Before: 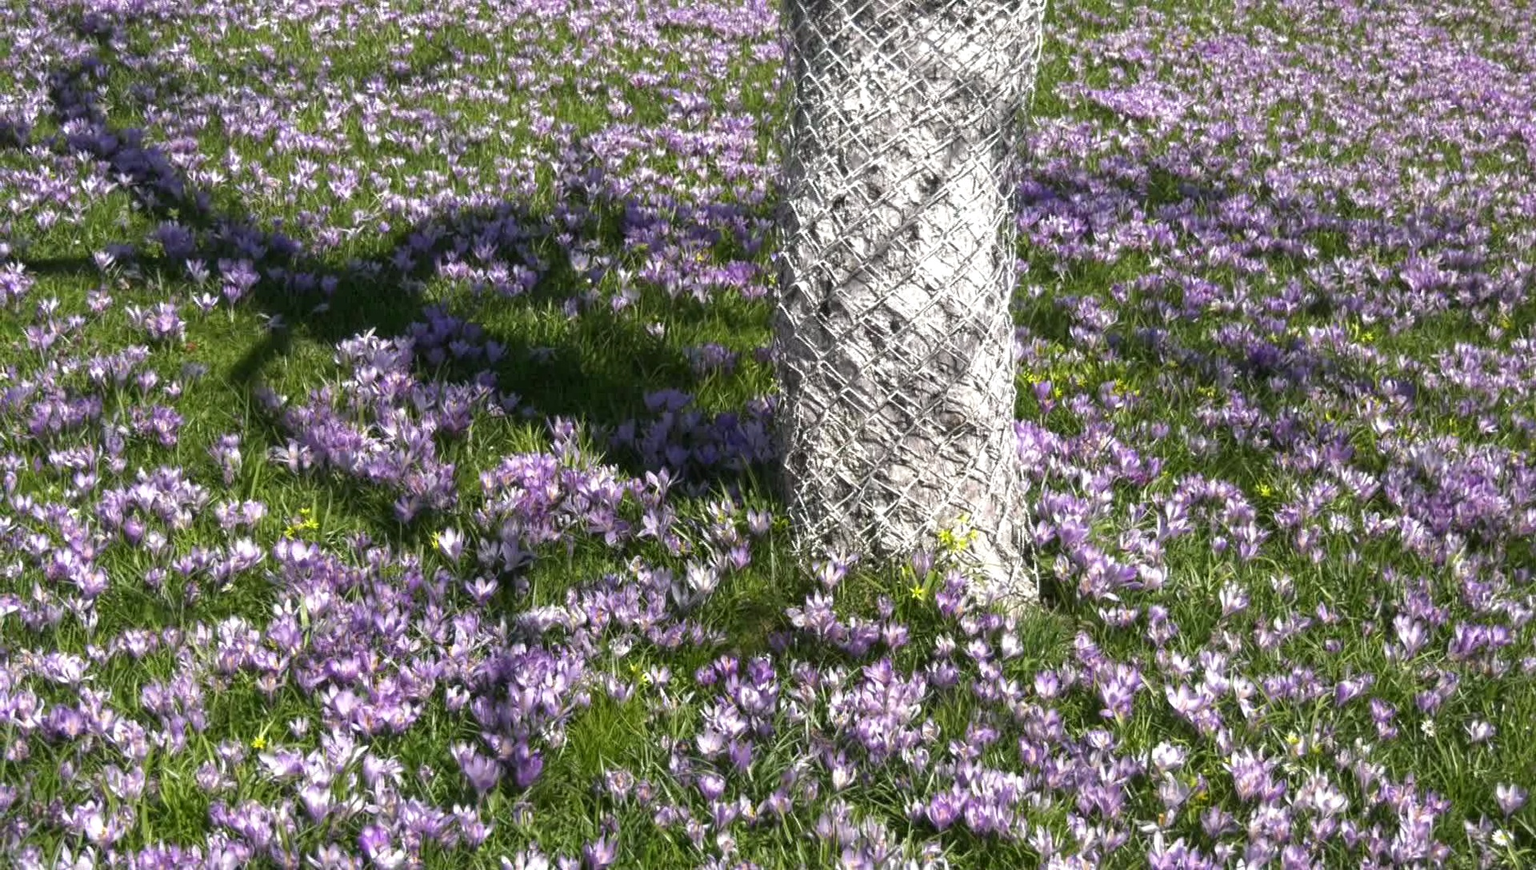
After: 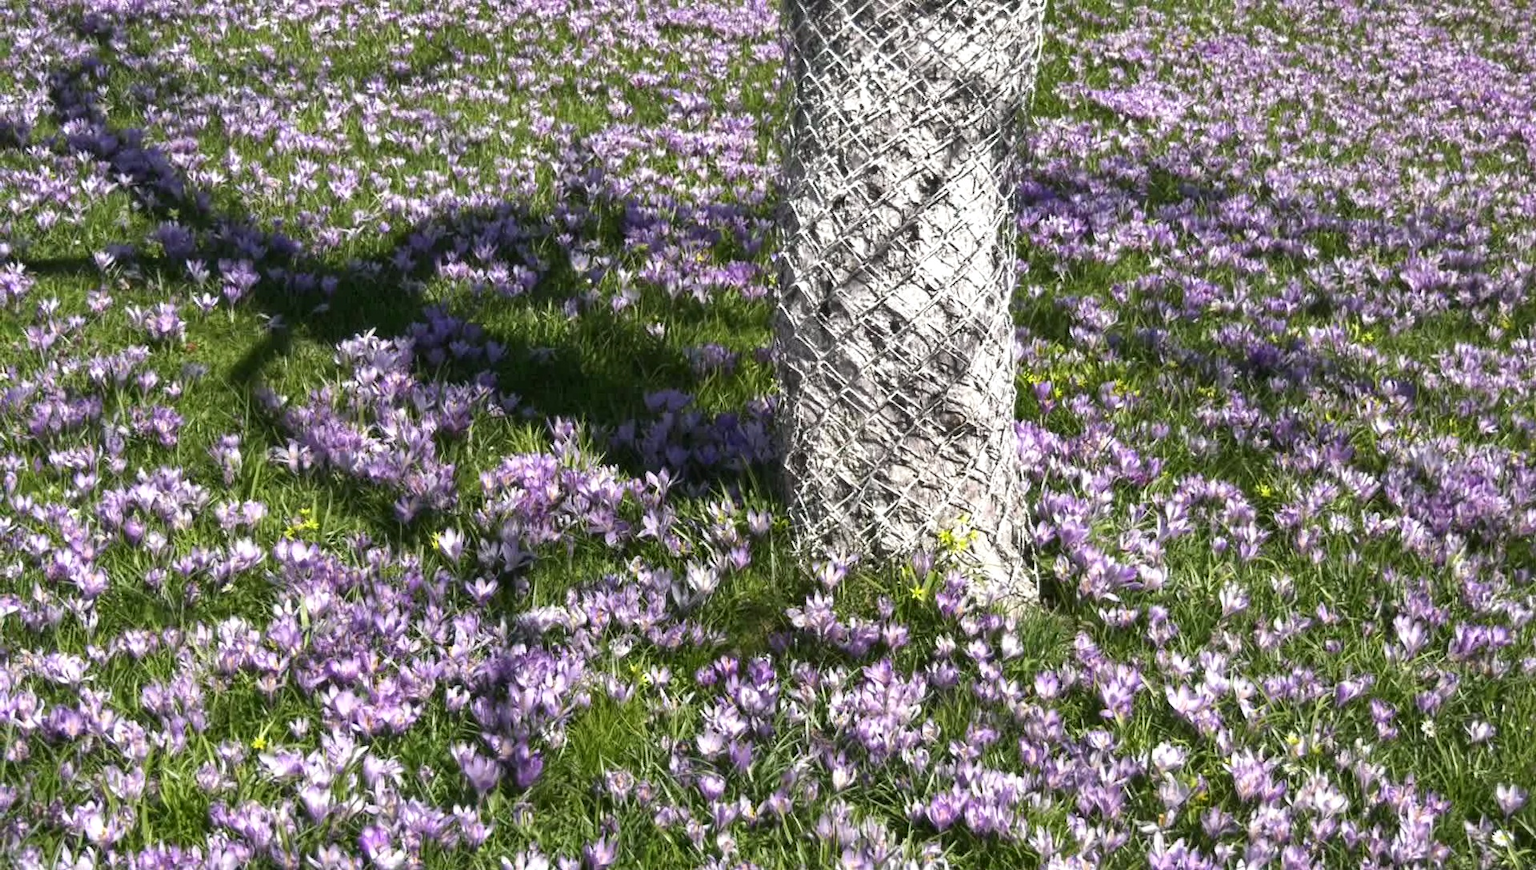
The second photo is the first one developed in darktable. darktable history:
contrast brightness saturation: contrast 0.153, brightness 0.054
shadows and highlights: shadows 20.75, highlights -80.77, soften with gaussian
